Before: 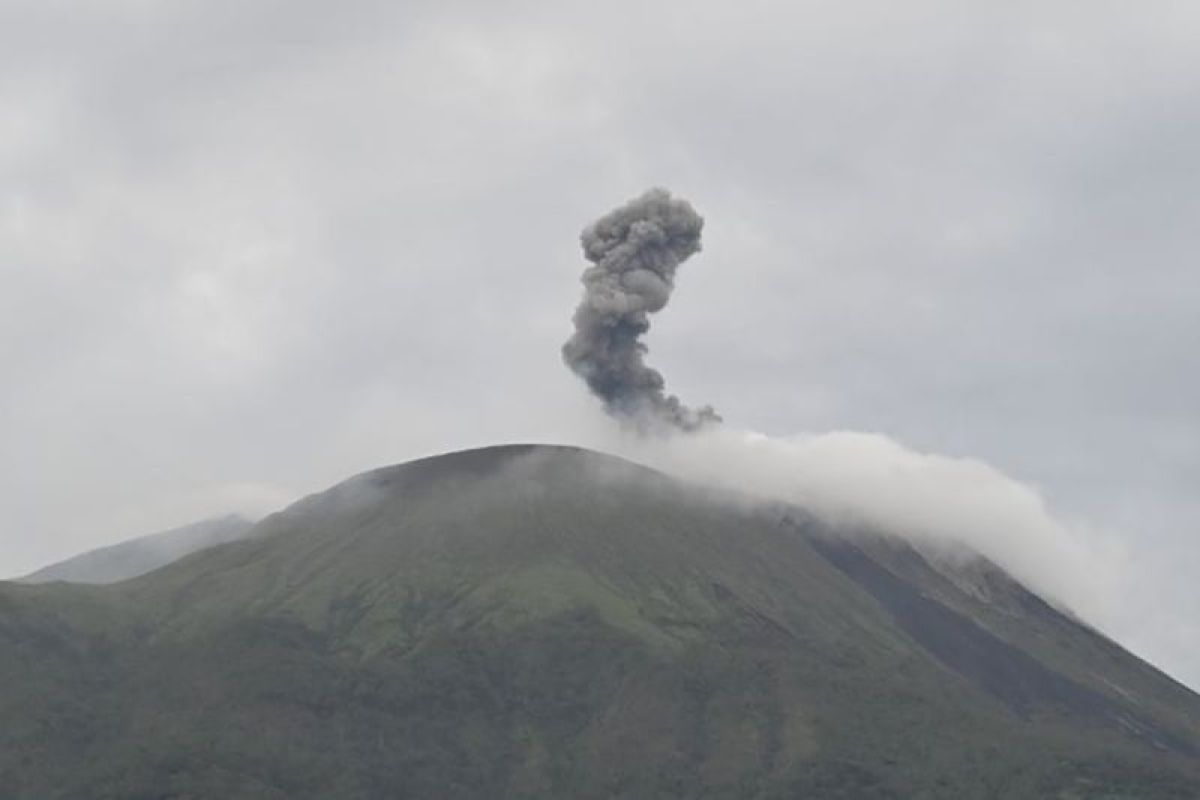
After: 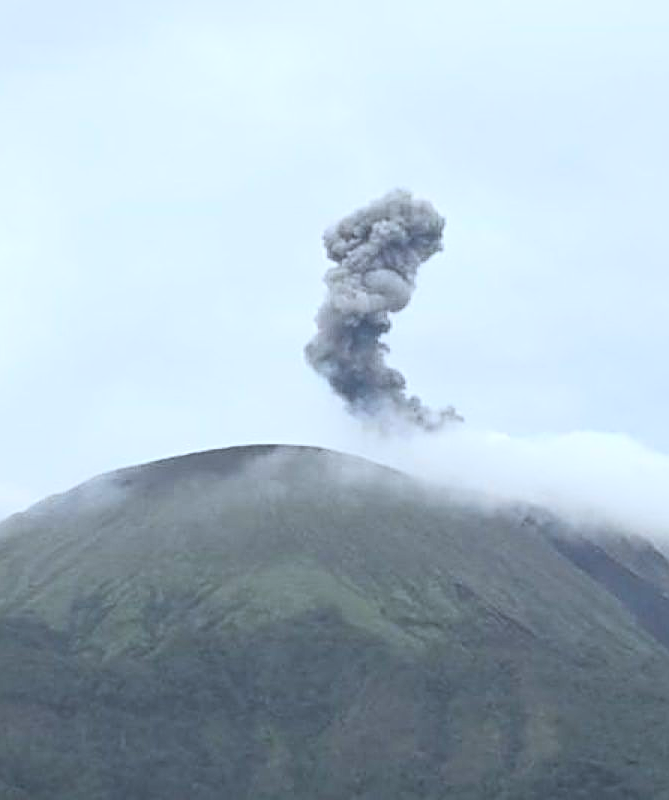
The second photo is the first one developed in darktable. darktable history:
color calibration: illuminant custom, x 0.368, y 0.373, temperature 4337.73 K
tone equalizer: -8 EV -0.384 EV, -7 EV -0.403 EV, -6 EV -0.334 EV, -5 EV -0.203 EV, -3 EV 0.191 EV, -2 EV 0.358 EV, -1 EV 0.373 EV, +0 EV 0.4 EV, edges refinement/feathering 500, mask exposure compensation -1.57 EV, preserve details no
sharpen: on, module defaults
contrast brightness saturation: contrast 0.2, brightness 0.164, saturation 0.223
crop: left 21.568%, right 22.663%
